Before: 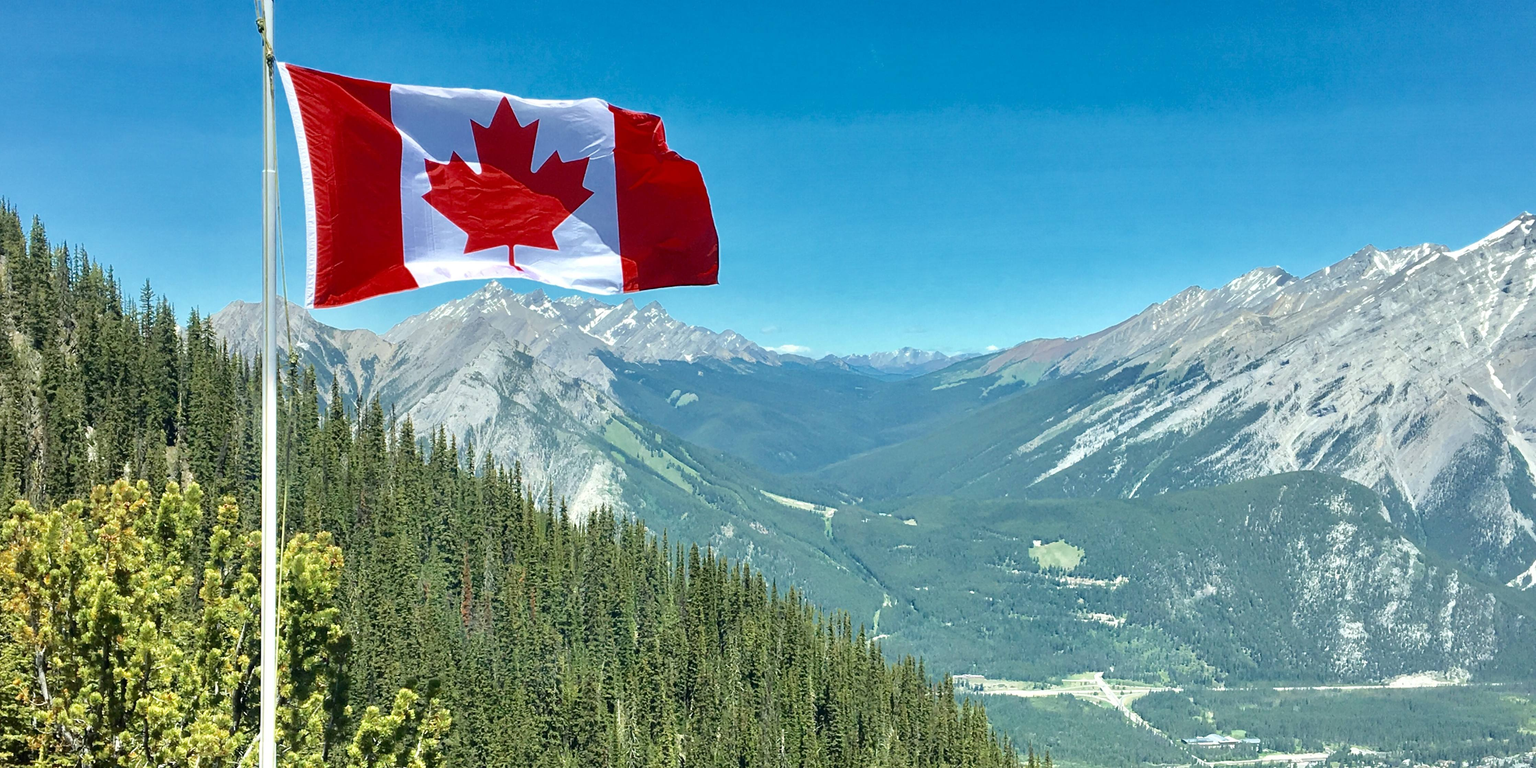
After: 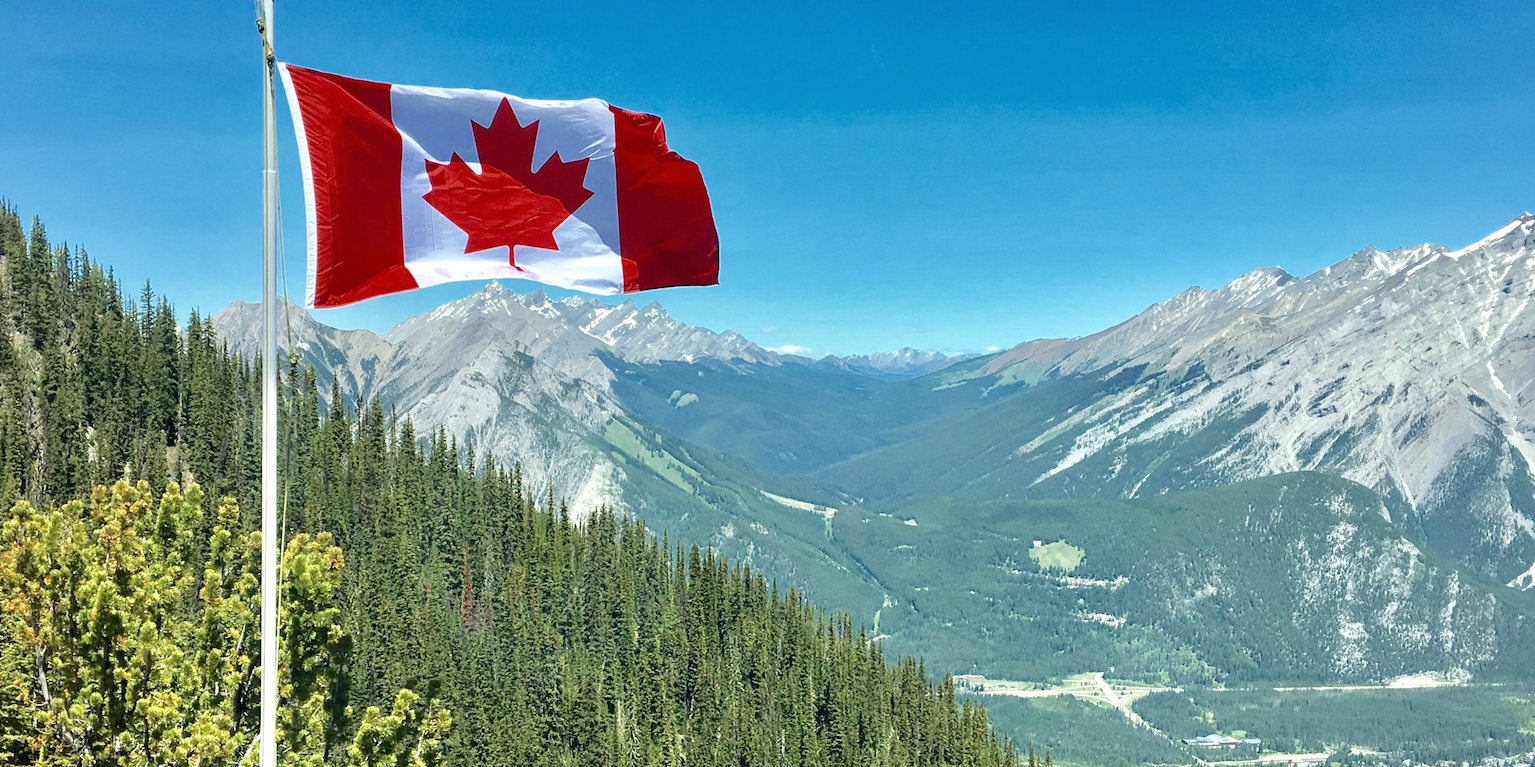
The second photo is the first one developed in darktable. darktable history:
shadows and highlights: shadows 12.29, white point adjustment 1.3, highlights -0.517, soften with gaussian
